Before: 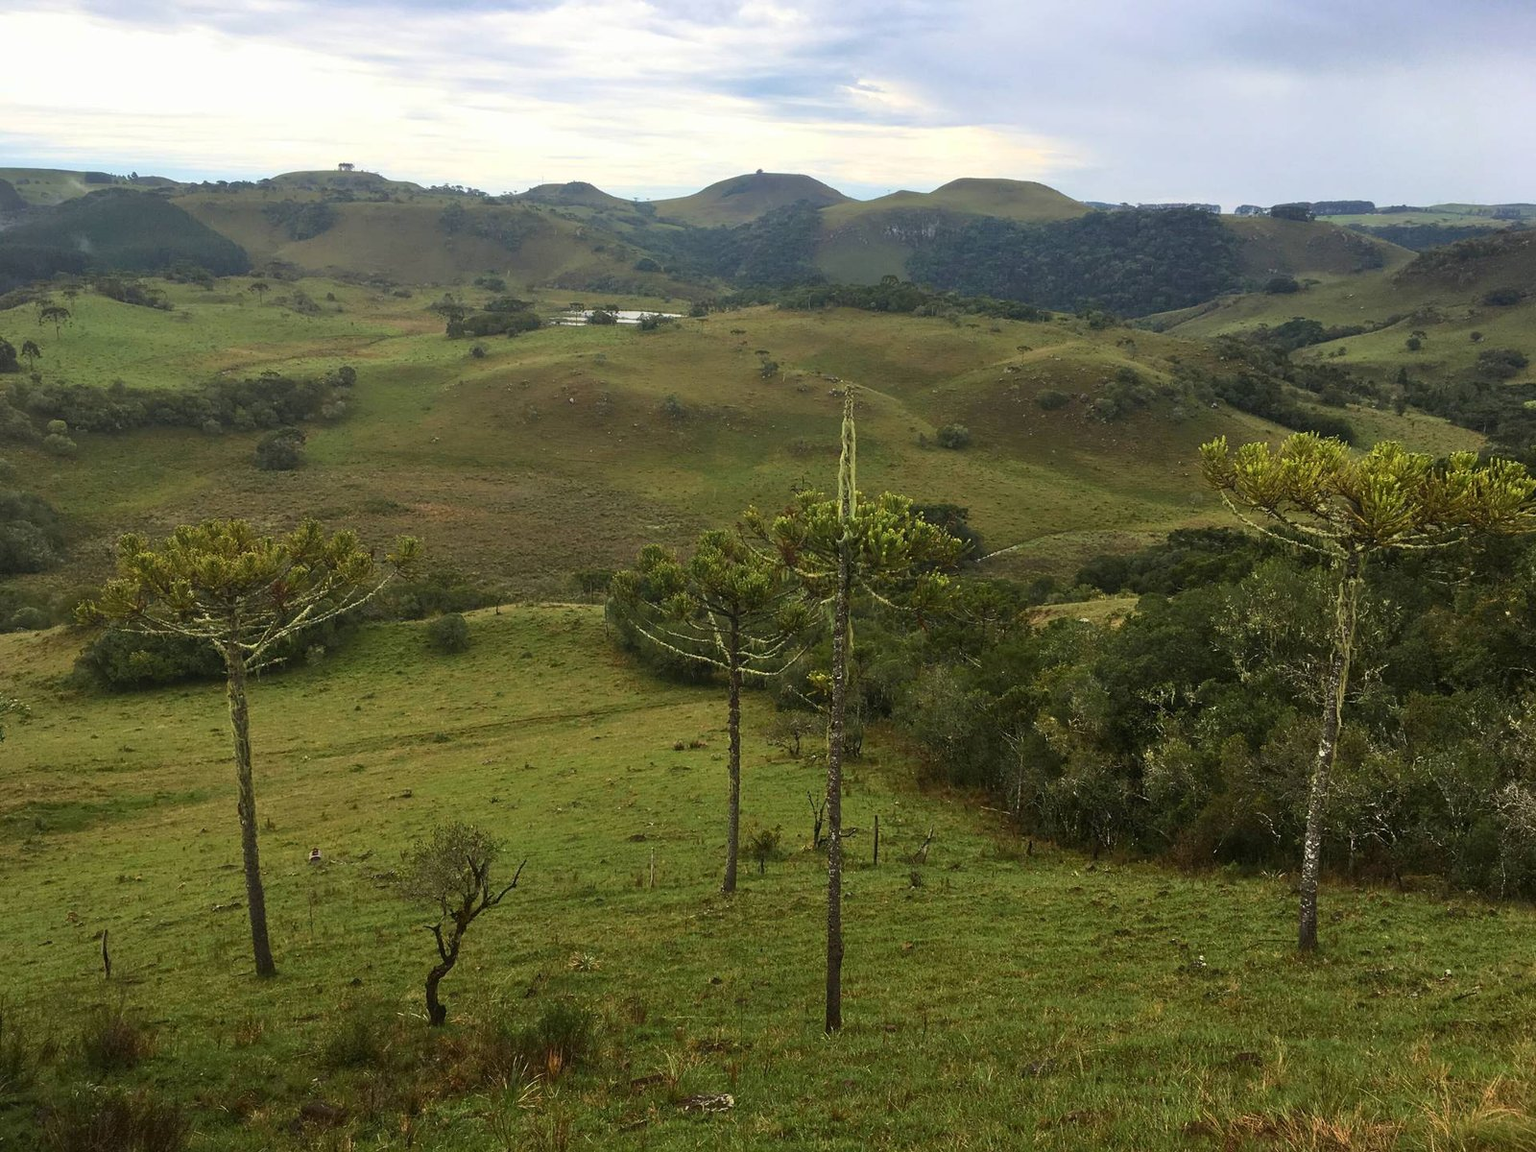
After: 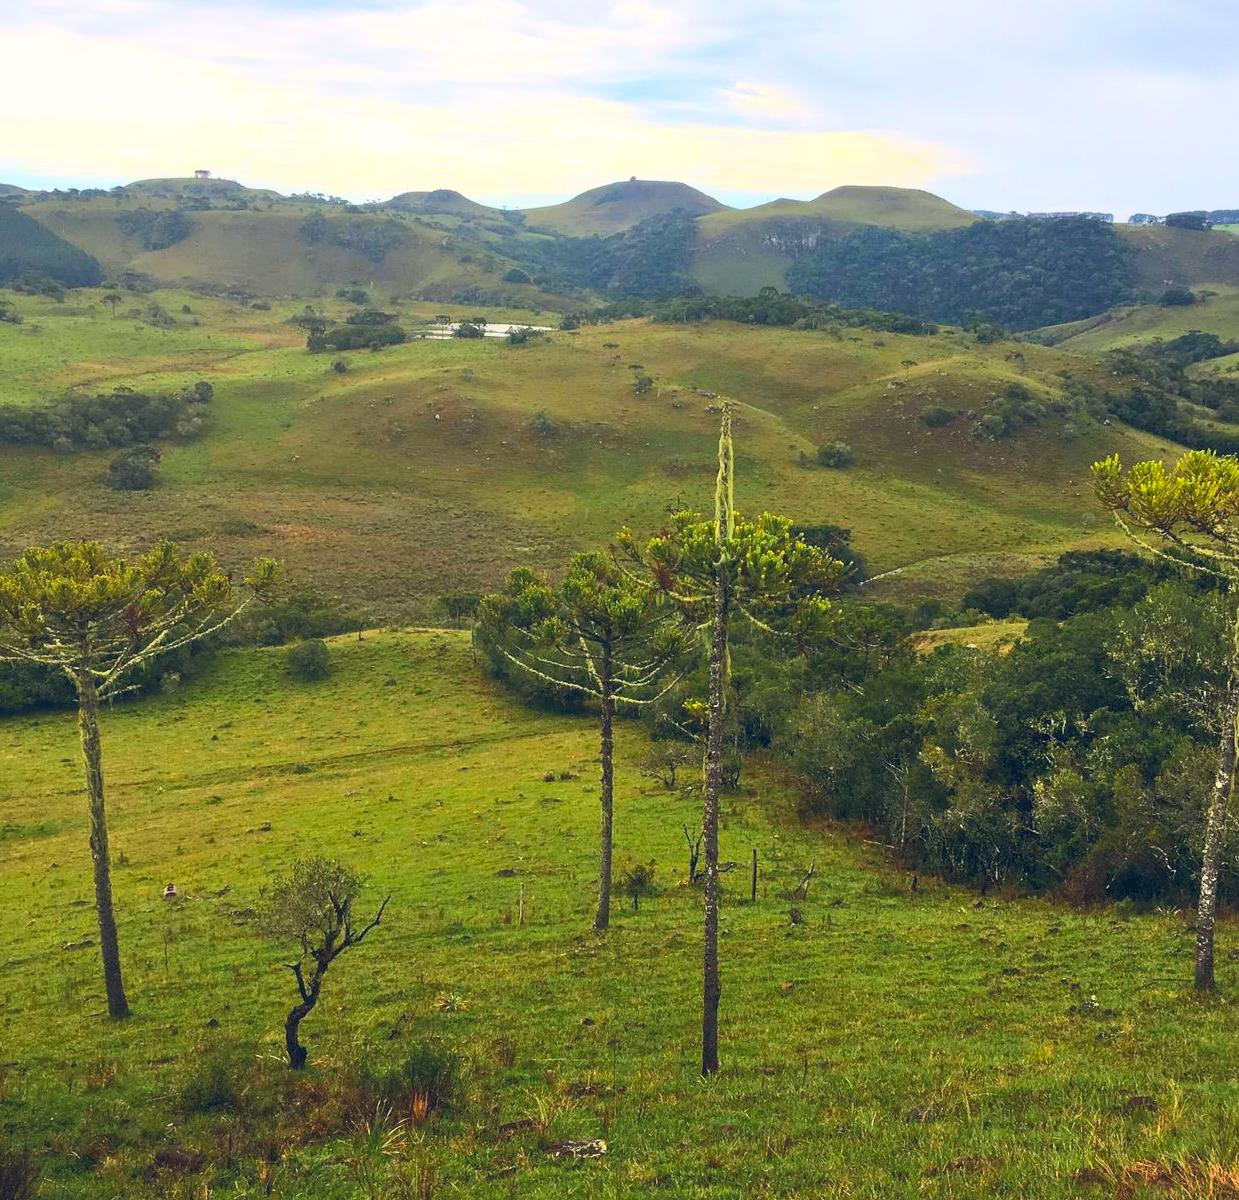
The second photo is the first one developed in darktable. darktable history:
contrast brightness saturation: contrast 0.24, brightness 0.26, saturation 0.39
crop: left 9.88%, right 12.664%
color balance rgb: shadows lift › hue 87.51°, highlights gain › chroma 0.68%, highlights gain › hue 55.1°, global offset › chroma 0.13%, global offset › hue 253.66°, linear chroma grading › global chroma 0.5%, perceptual saturation grading › global saturation 16.38%
